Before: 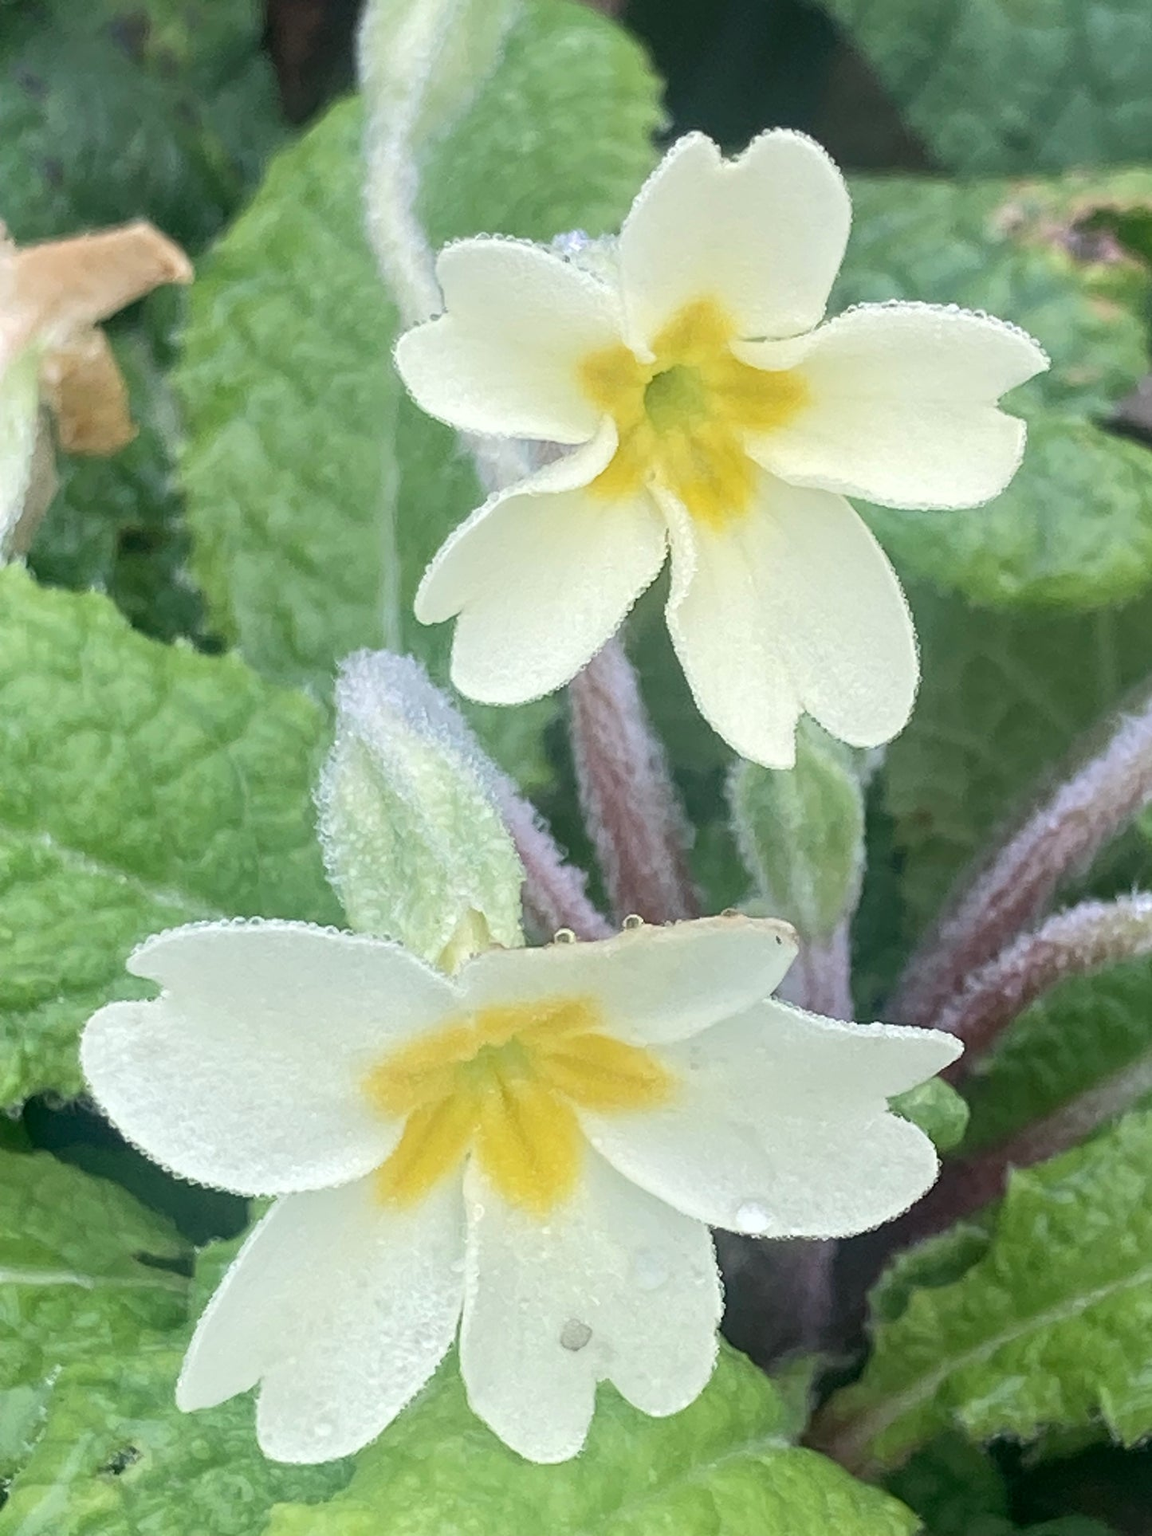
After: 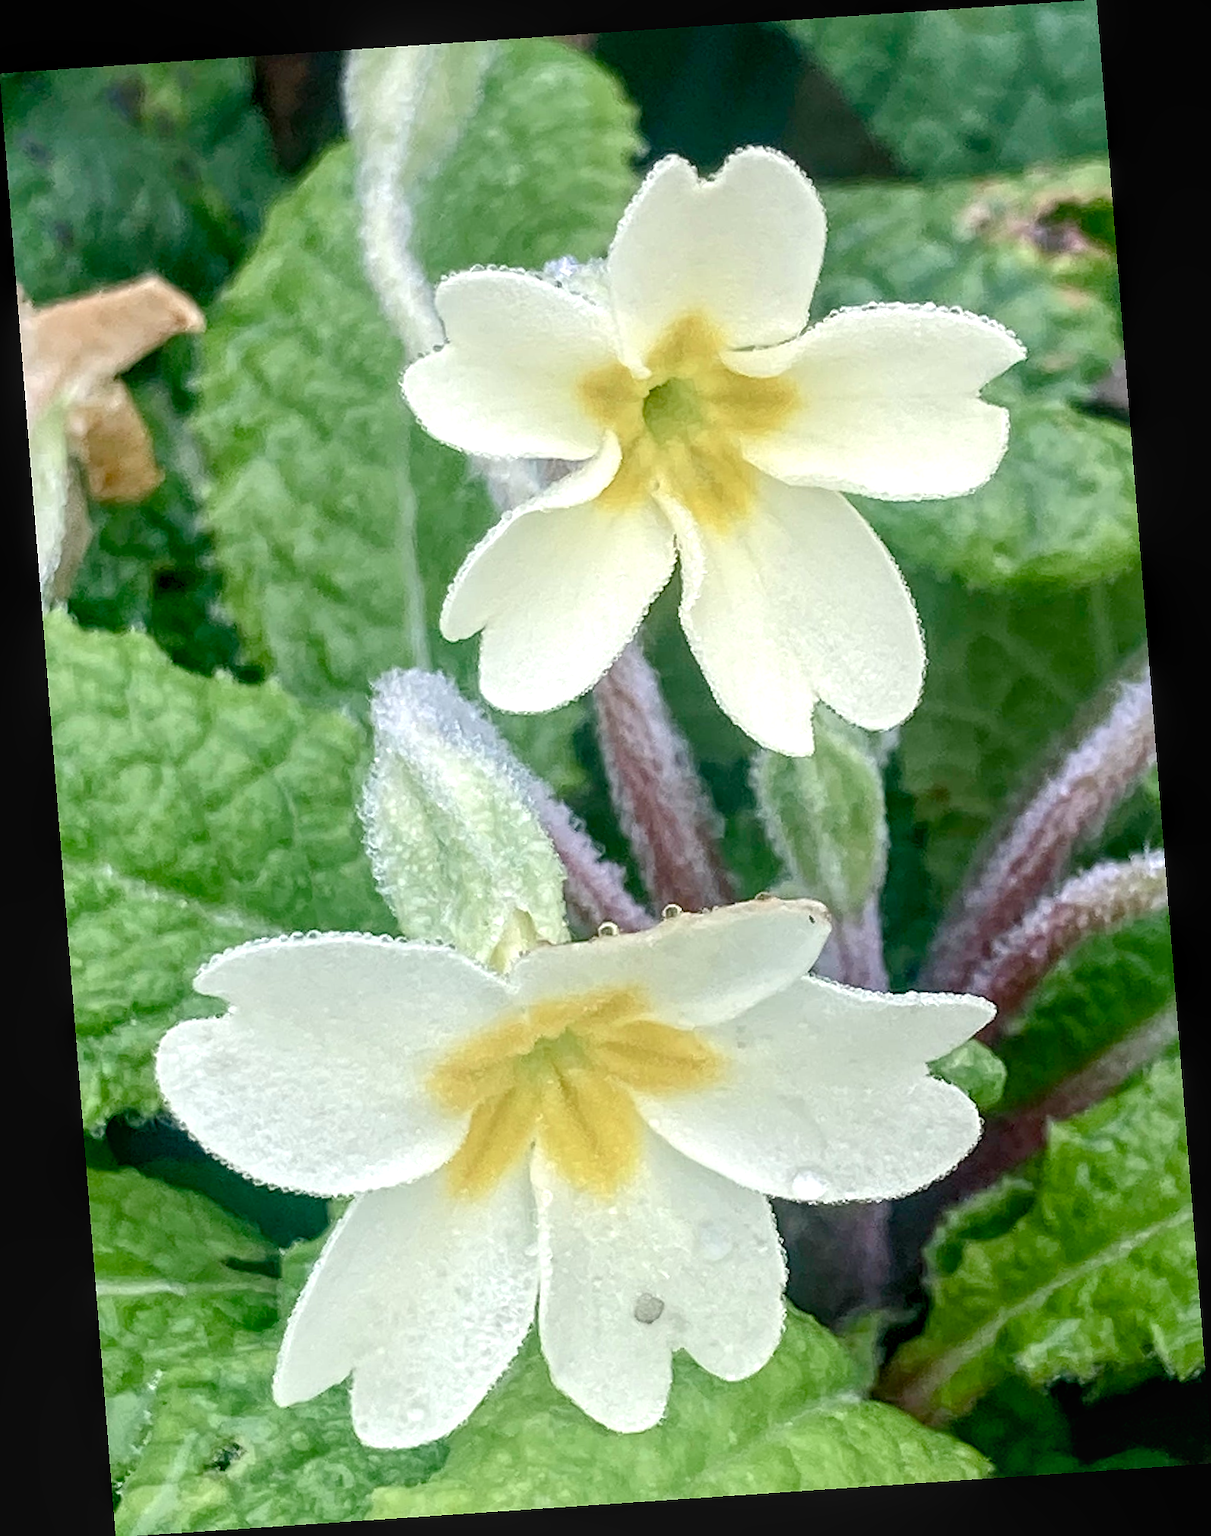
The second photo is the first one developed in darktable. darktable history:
local contrast: on, module defaults
sharpen: radius 1, threshold 1
color balance: lift [0.991, 1, 1, 1], gamma [0.996, 1, 1, 1], input saturation 98.52%, contrast 20.34%, output saturation 103.72%
rotate and perspective: rotation -4.2°, shear 0.006, automatic cropping off
color balance rgb: shadows lift › chroma 1%, shadows lift › hue 113°, highlights gain › chroma 0.2%, highlights gain › hue 333°, perceptual saturation grading › global saturation 20%, perceptual saturation grading › highlights -50%, perceptual saturation grading › shadows 25%, contrast -10%
